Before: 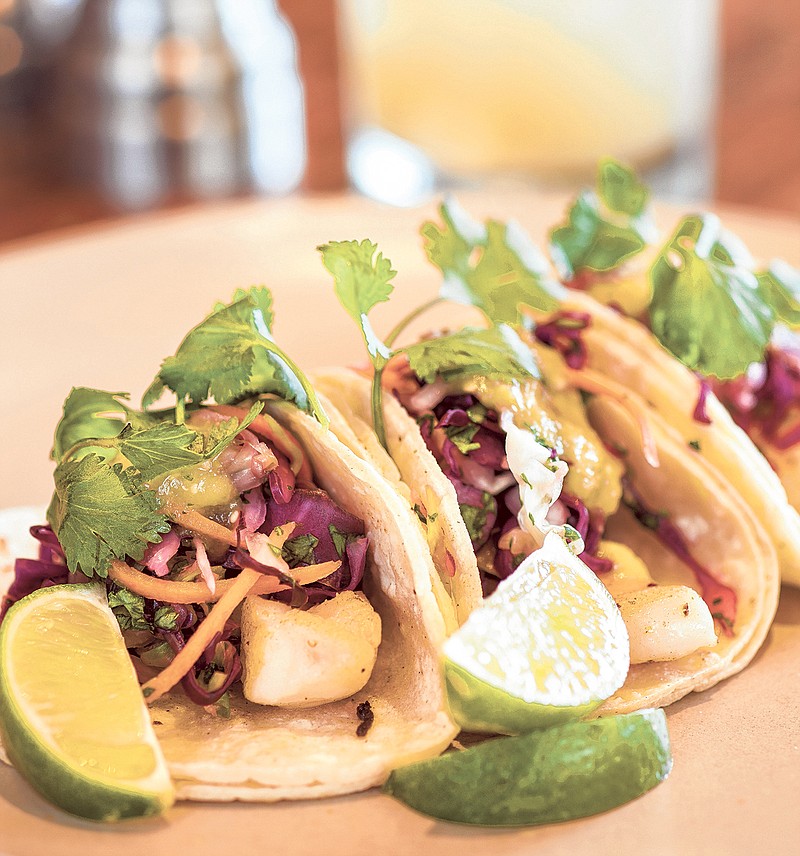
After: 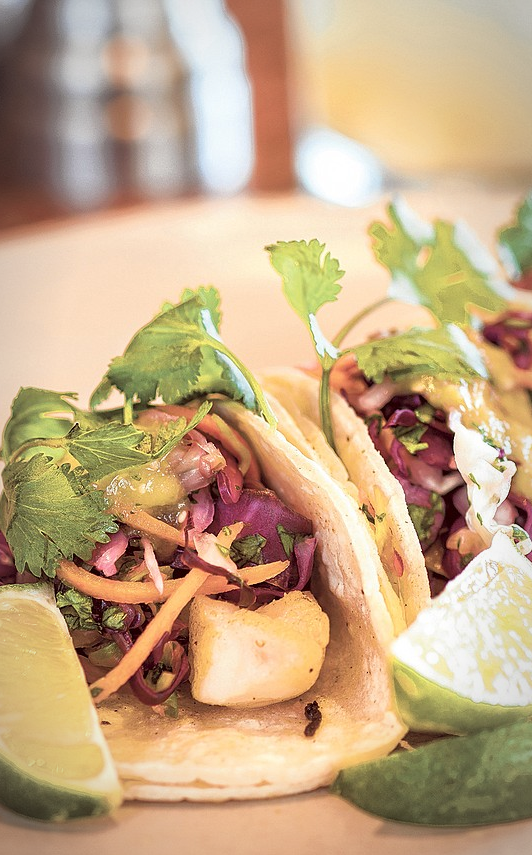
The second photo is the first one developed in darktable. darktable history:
crop and rotate: left 6.697%, right 26.78%
vignetting: brightness -0.413, saturation -0.302, automatic ratio true
